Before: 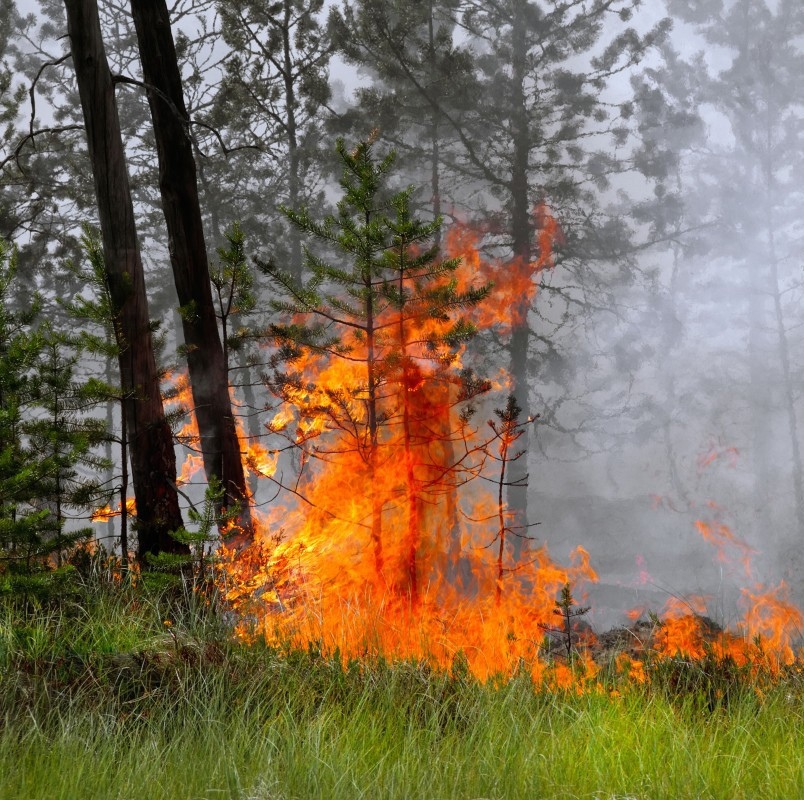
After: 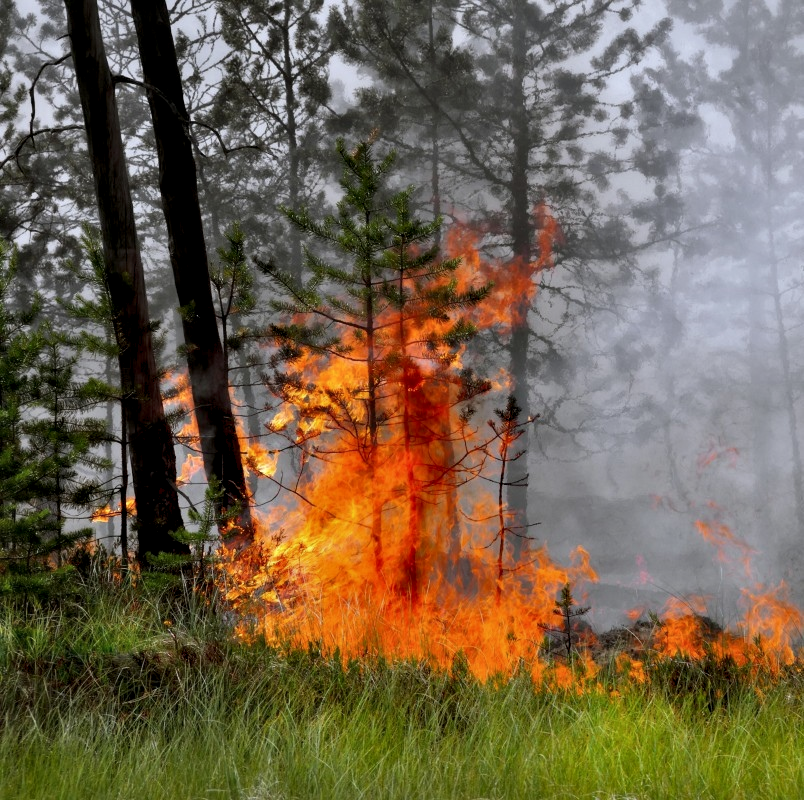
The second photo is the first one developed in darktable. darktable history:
contrast equalizer: y [[0.536, 0.565, 0.581, 0.516, 0.52, 0.491], [0.5 ×6], [0.5 ×6], [0 ×6], [0 ×6]]
levels: mode automatic, levels [0, 0.445, 1]
exposure: exposure -0.423 EV, compensate exposure bias true, compensate highlight preservation false
